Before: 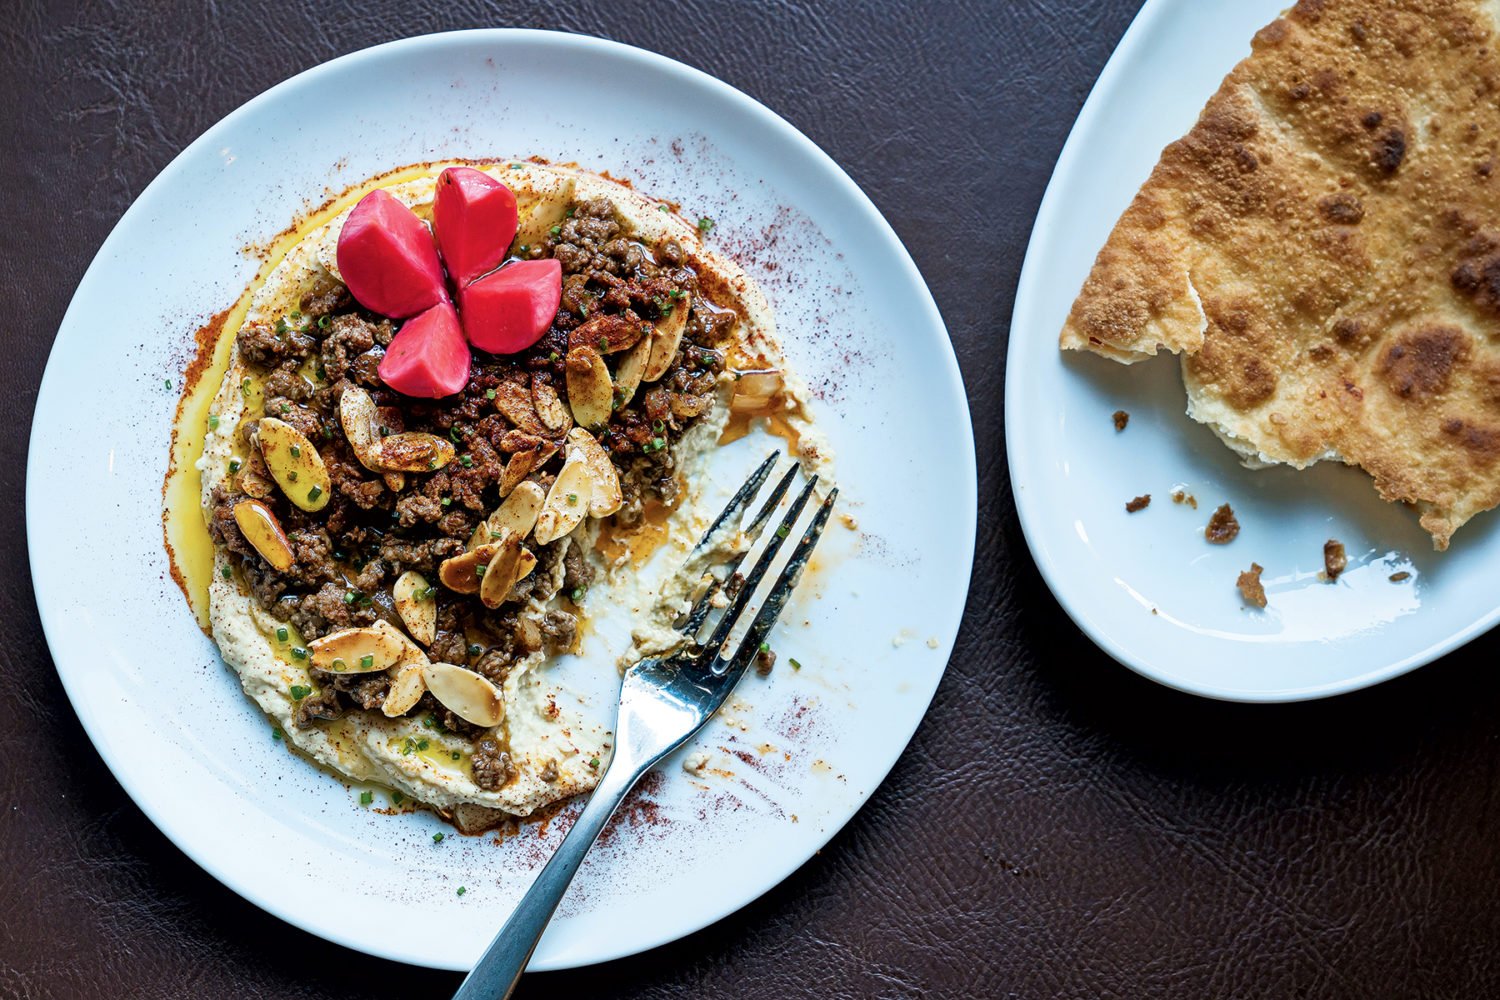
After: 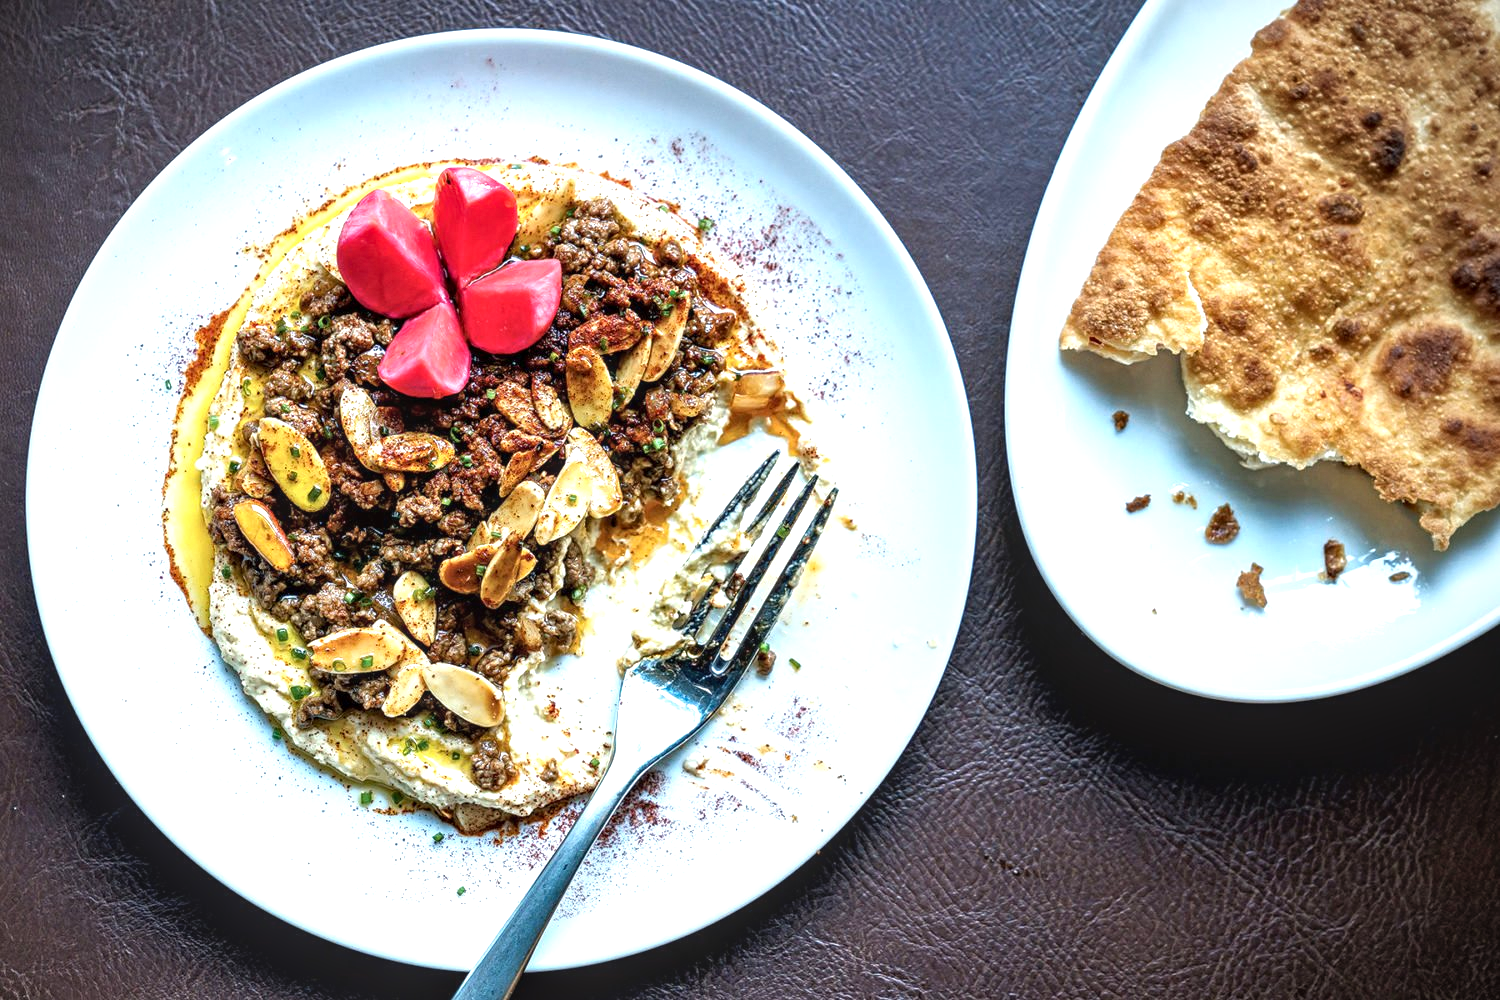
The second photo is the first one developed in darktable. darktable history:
local contrast: detail 130%
exposure: exposure 0.757 EV, compensate highlight preservation false
vignetting: fall-off start 88.81%, fall-off radius 44.54%, brightness -0.432, saturation -0.202, center (-0.037, 0.148), width/height ratio 1.159
